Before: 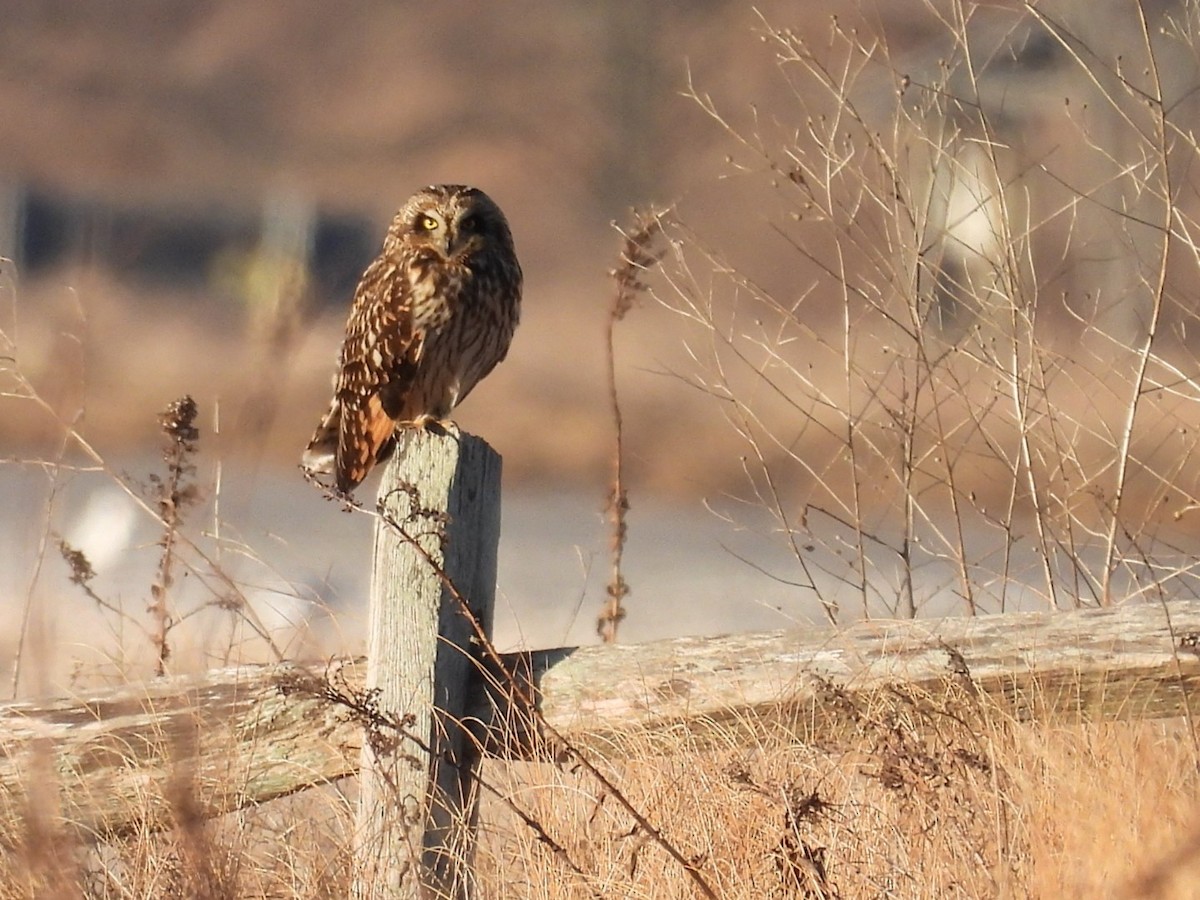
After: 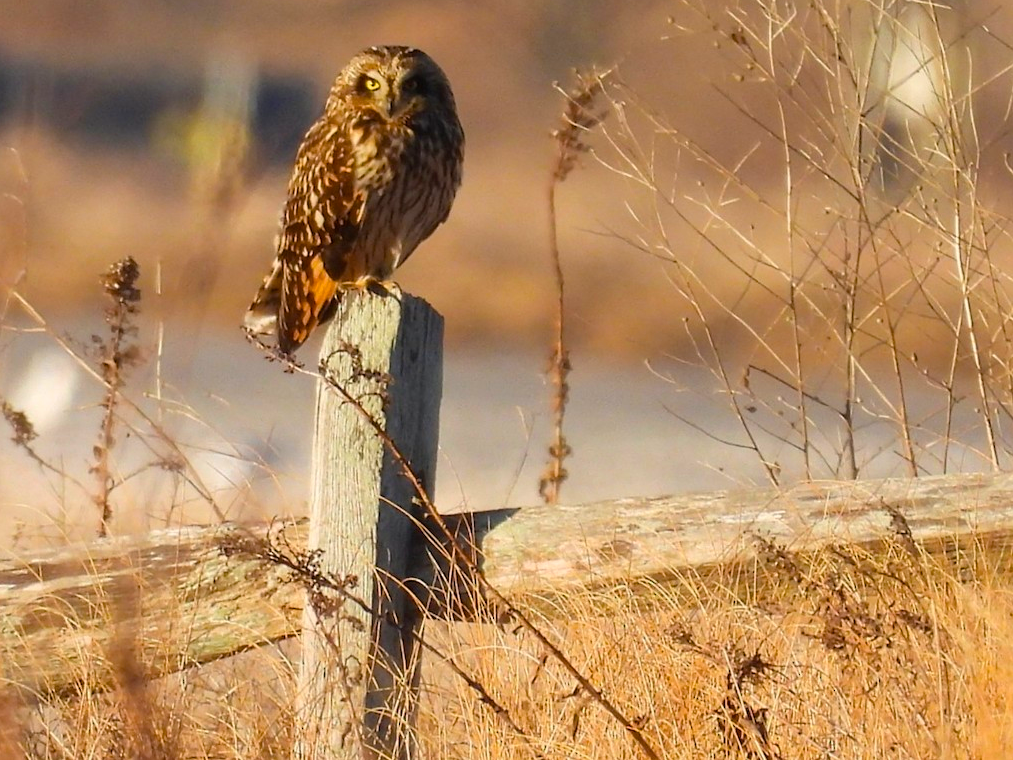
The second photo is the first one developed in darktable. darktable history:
color balance rgb: perceptual saturation grading › global saturation 40%, global vibrance 15%
crop and rotate: left 4.842%, top 15.51%, right 10.668%
